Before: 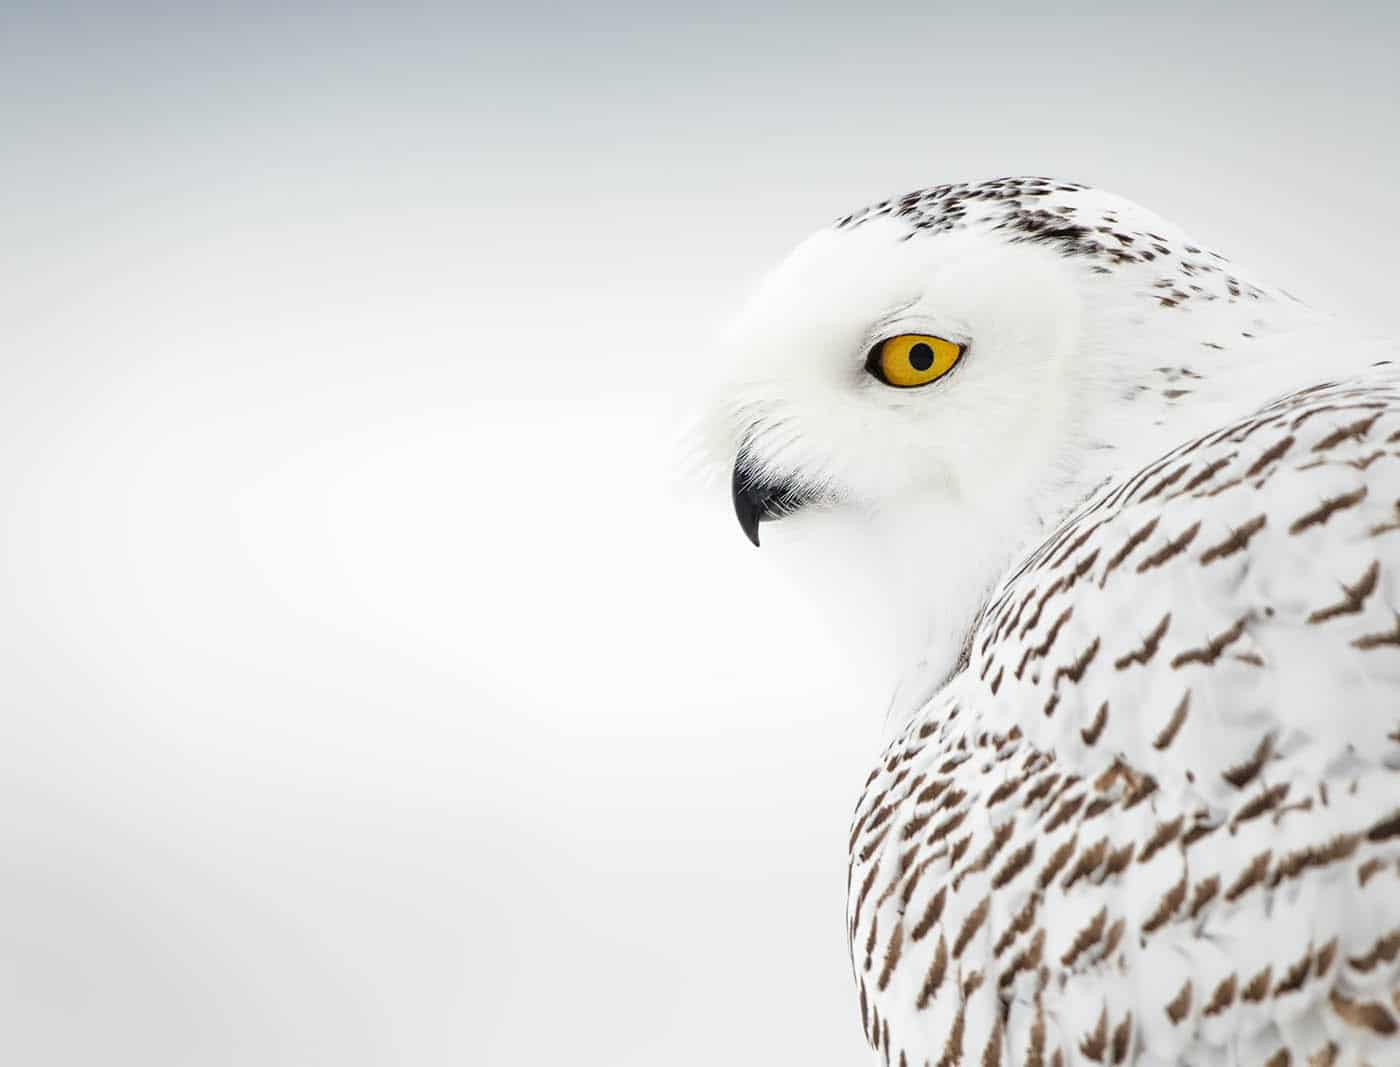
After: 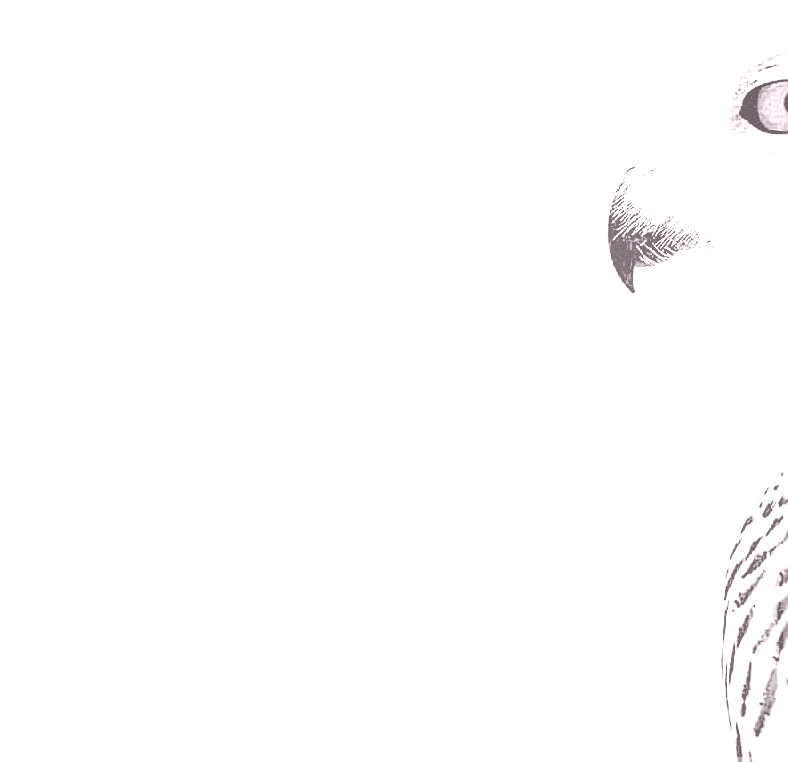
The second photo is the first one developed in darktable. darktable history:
sharpen: amount 1.861
white balance: red 0.931, blue 1.11
local contrast: shadows 94%
colorize: hue 25.2°, saturation 83%, source mix 82%, lightness 79%, version 1
grain: mid-tones bias 0%
crop: left 8.966%, top 23.852%, right 34.699%, bottom 4.703%
rgb levels: levels [[0.029, 0.461, 0.922], [0, 0.5, 1], [0, 0.5, 1]]
vignetting: brightness -0.233, saturation 0.141
